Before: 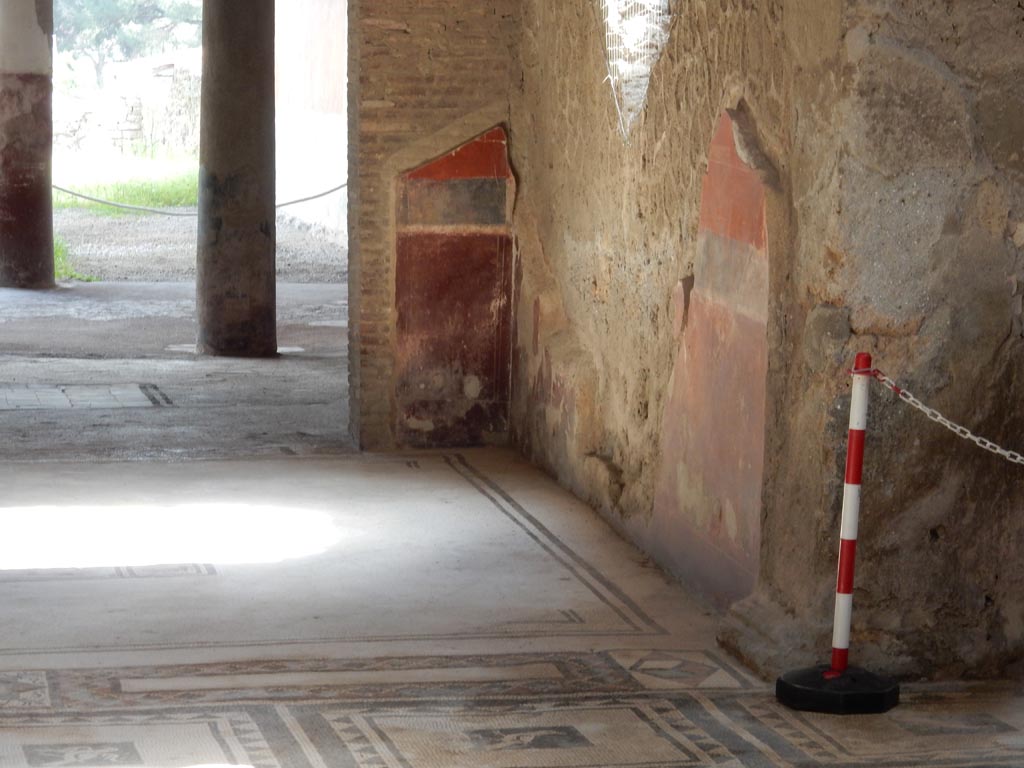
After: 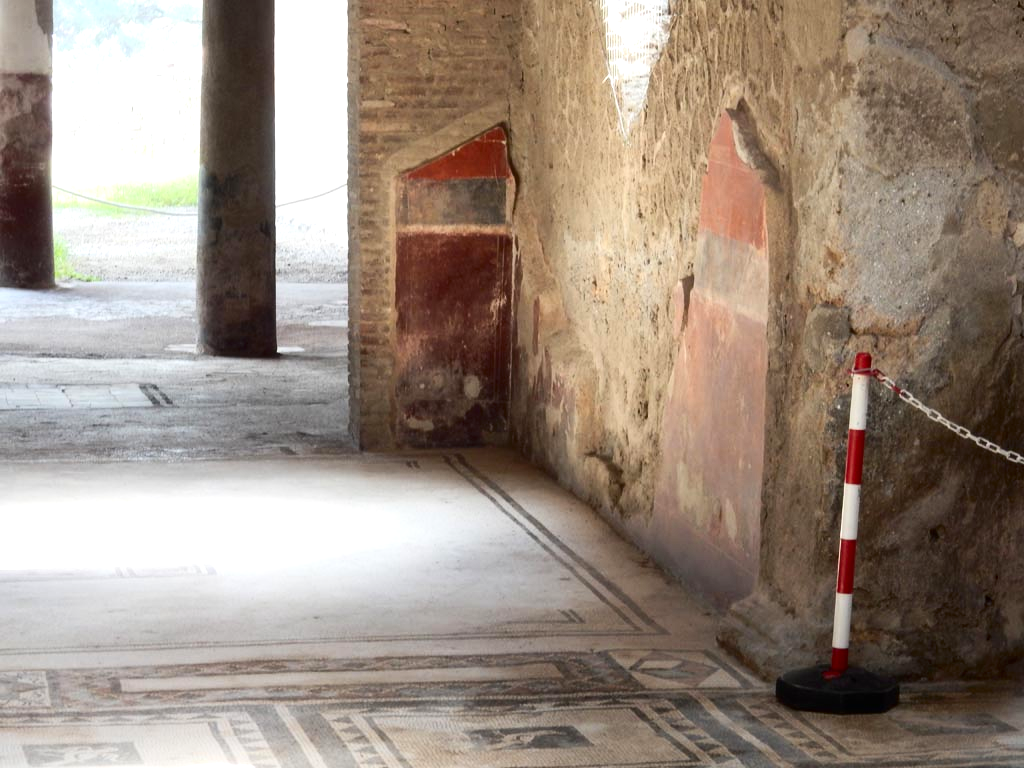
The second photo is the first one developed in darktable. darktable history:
contrast brightness saturation: contrast 0.218
exposure: black level correction 0.001, exposure 0.5 EV, compensate highlight preservation false
